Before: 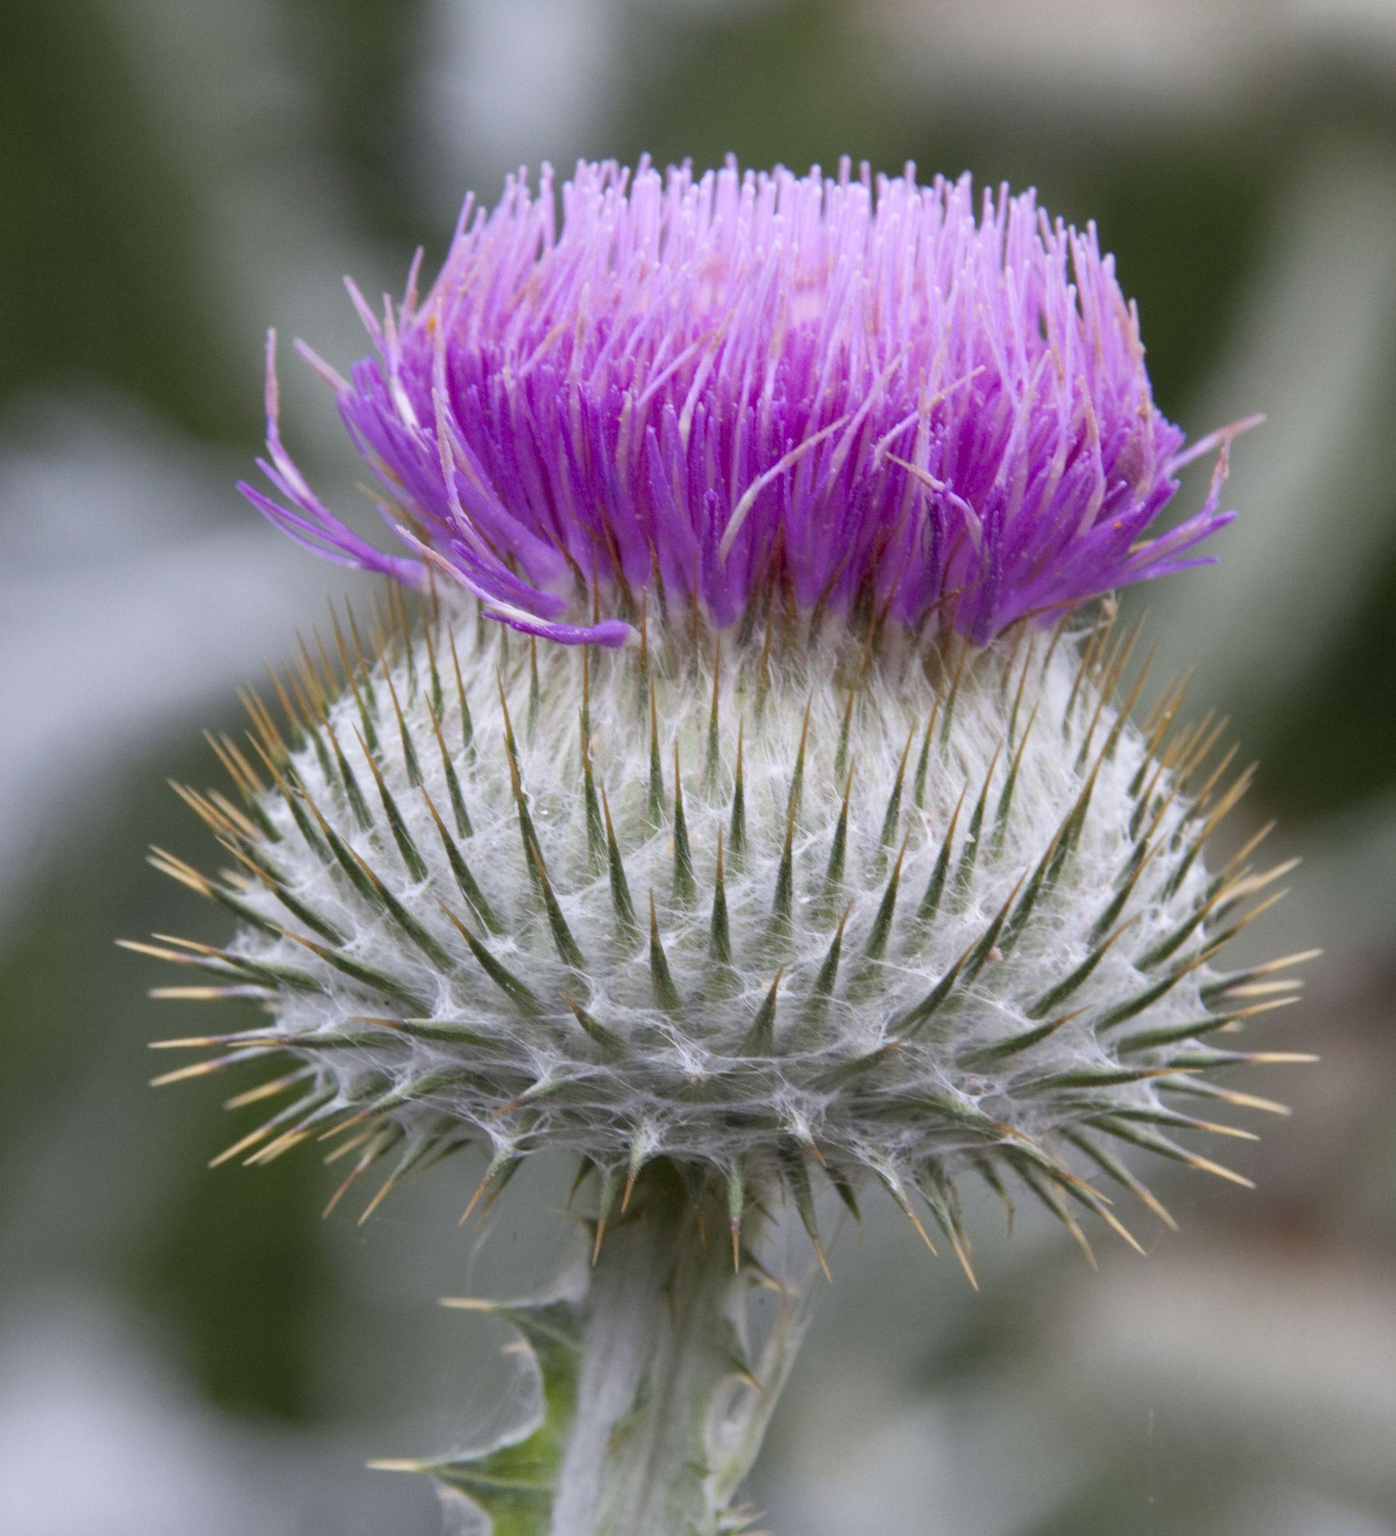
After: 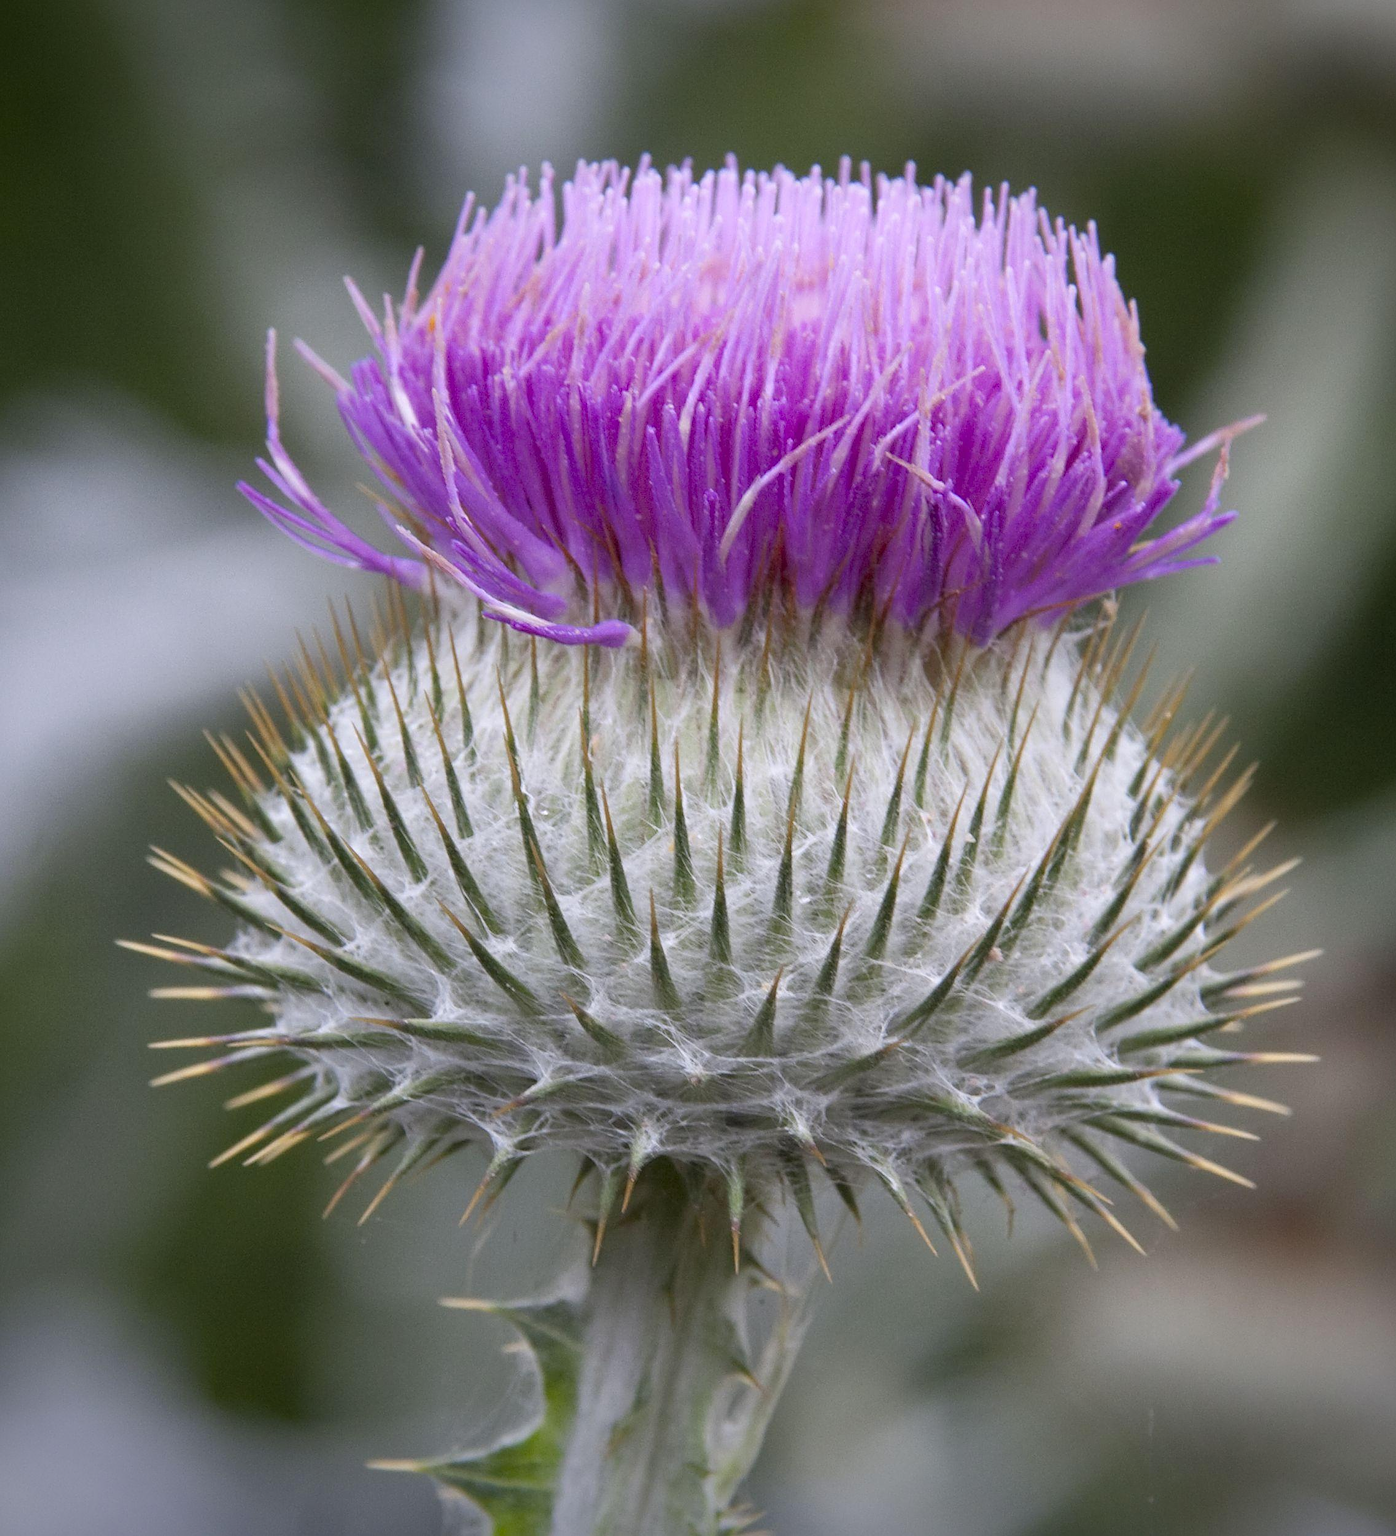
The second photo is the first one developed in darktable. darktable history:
vignetting: fall-off start 88.53%, fall-off radius 44.2%, saturation 0.376, width/height ratio 1.161
sharpen: on, module defaults
